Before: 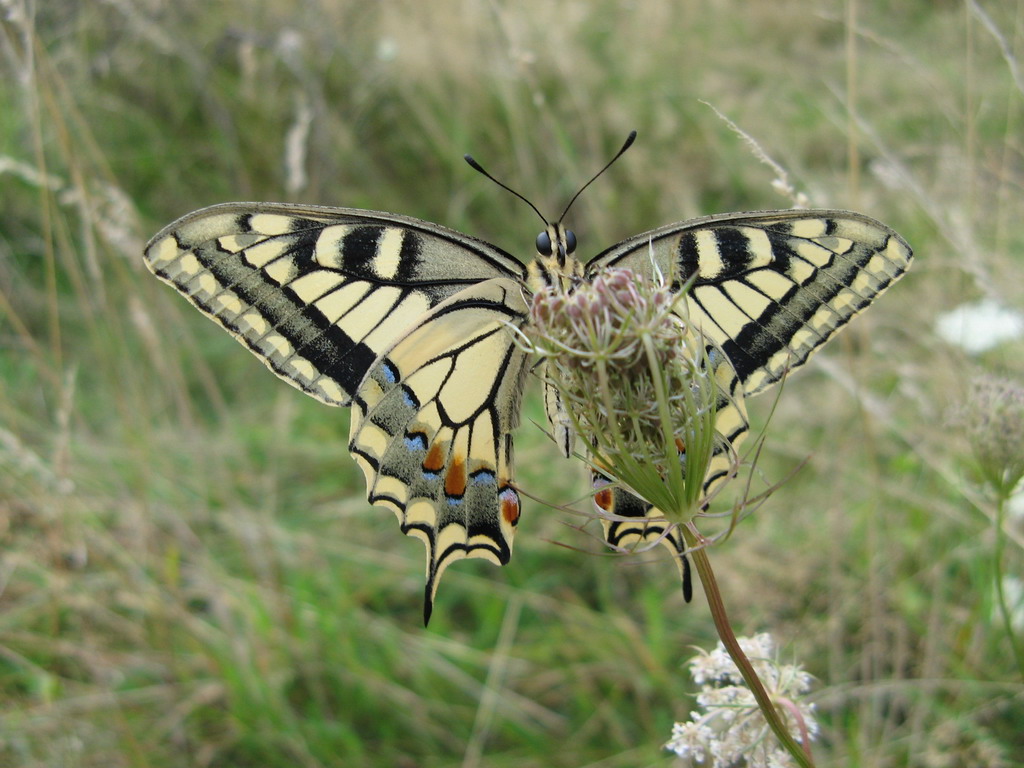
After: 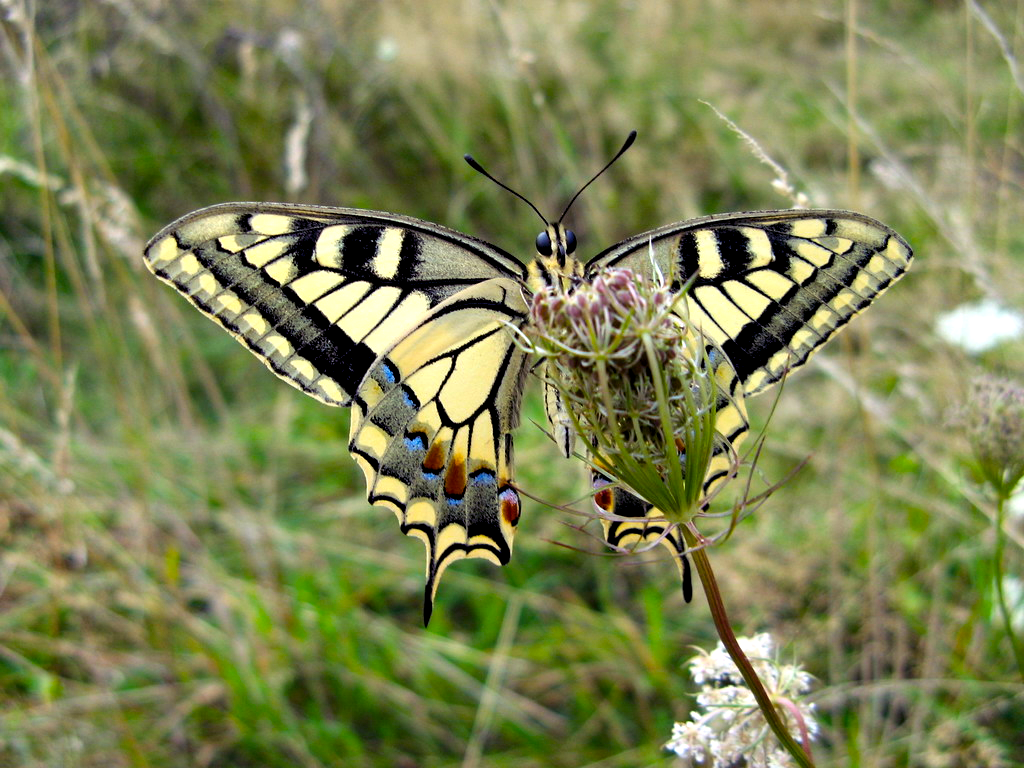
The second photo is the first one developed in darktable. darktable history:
contrast equalizer: octaves 7, y [[0.6 ×6], [0.55 ×6], [0 ×6], [0 ×6], [0 ×6]]
color balance rgb: shadows lift › luminance -21.646%, shadows lift › chroma 8.833%, shadows lift › hue 285.43°, perceptual saturation grading › global saturation 29.477%, global vibrance 20.312%
